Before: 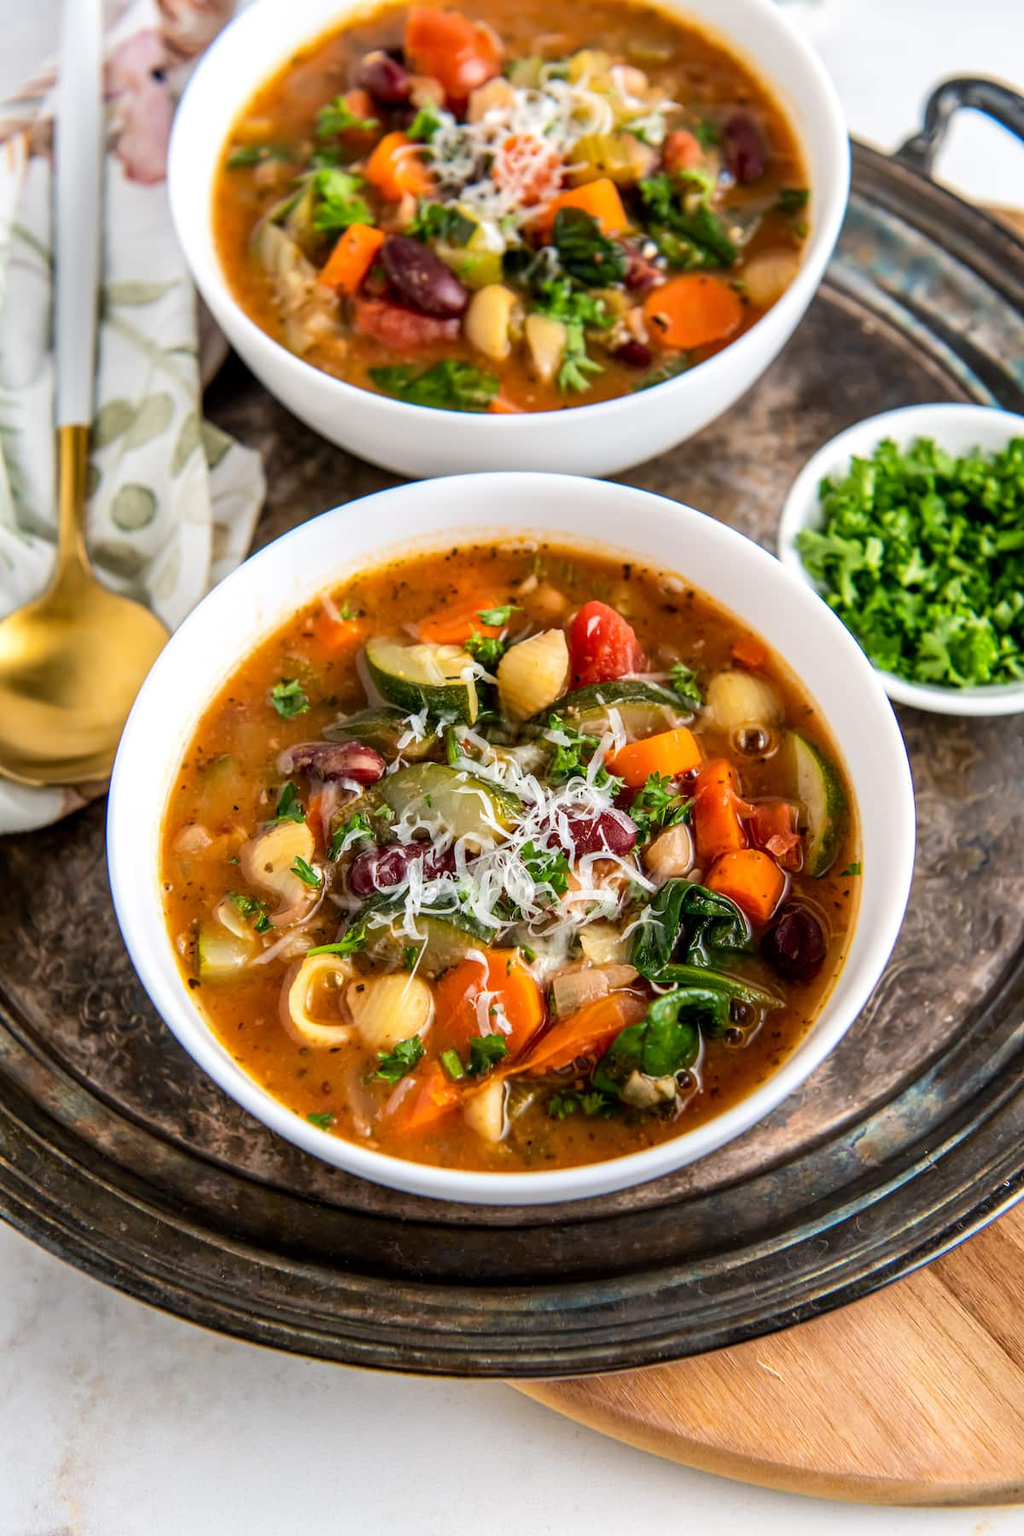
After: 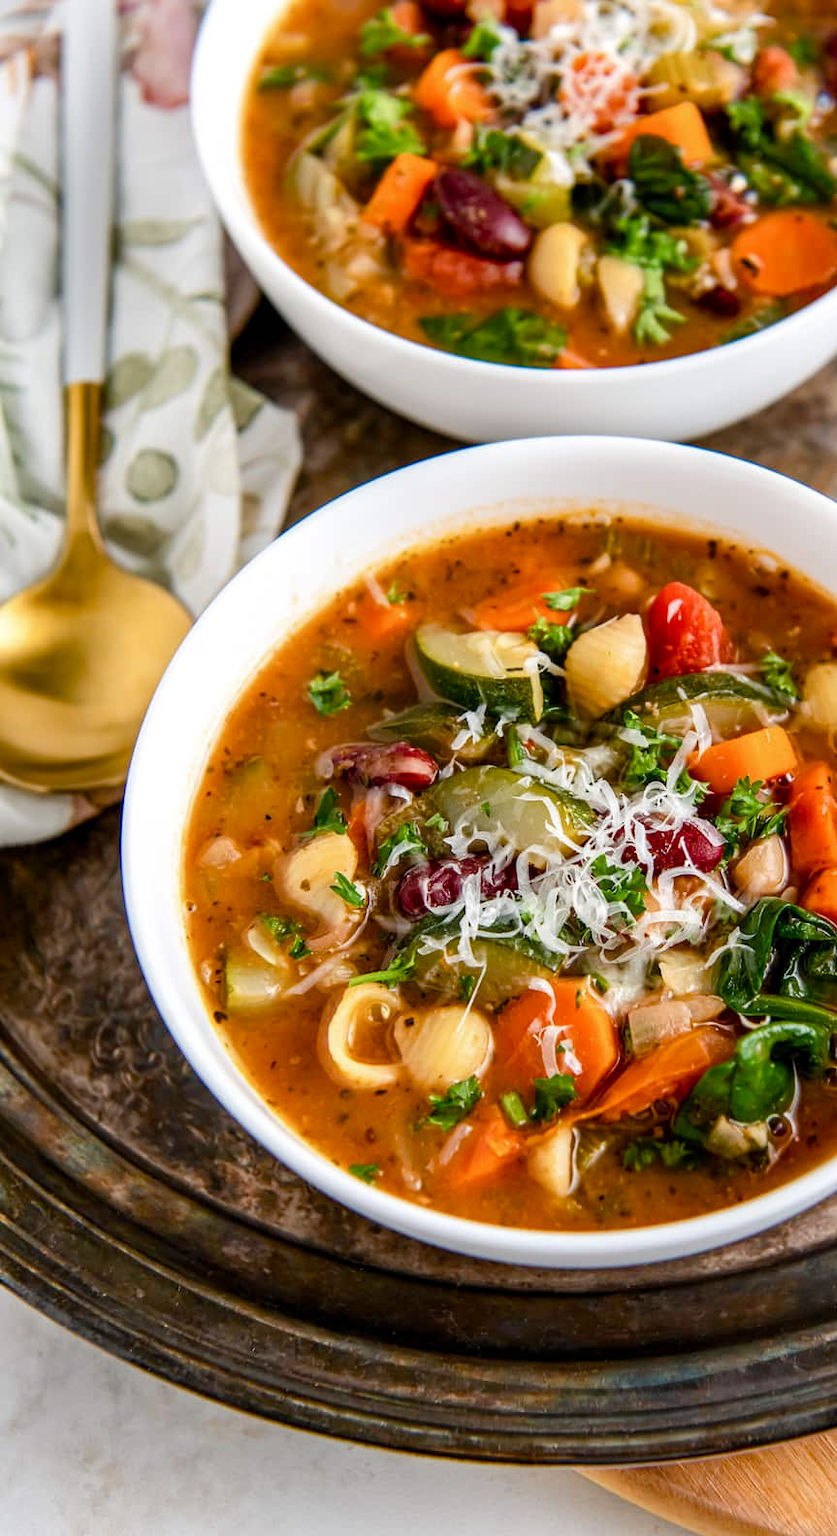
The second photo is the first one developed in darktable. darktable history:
crop: top 5.803%, right 27.864%, bottom 5.804%
color balance rgb: perceptual saturation grading › global saturation 20%, perceptual saturation grading › highlights -25%, perceptual saturation grading › shadows 50%, global vibrance -25%
